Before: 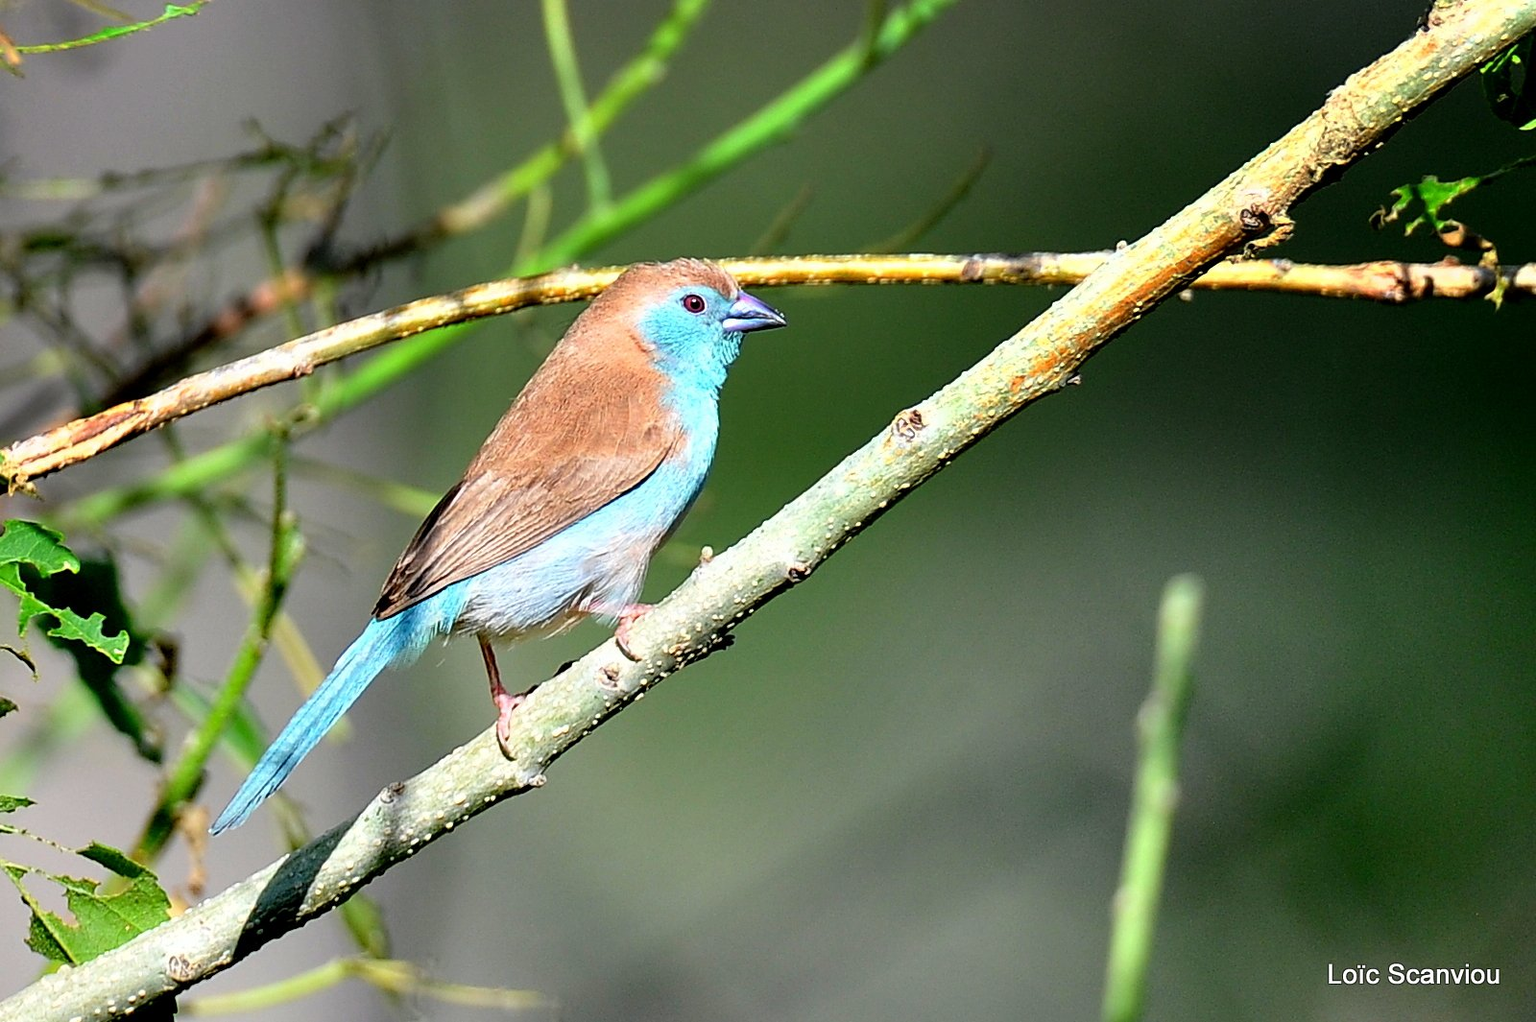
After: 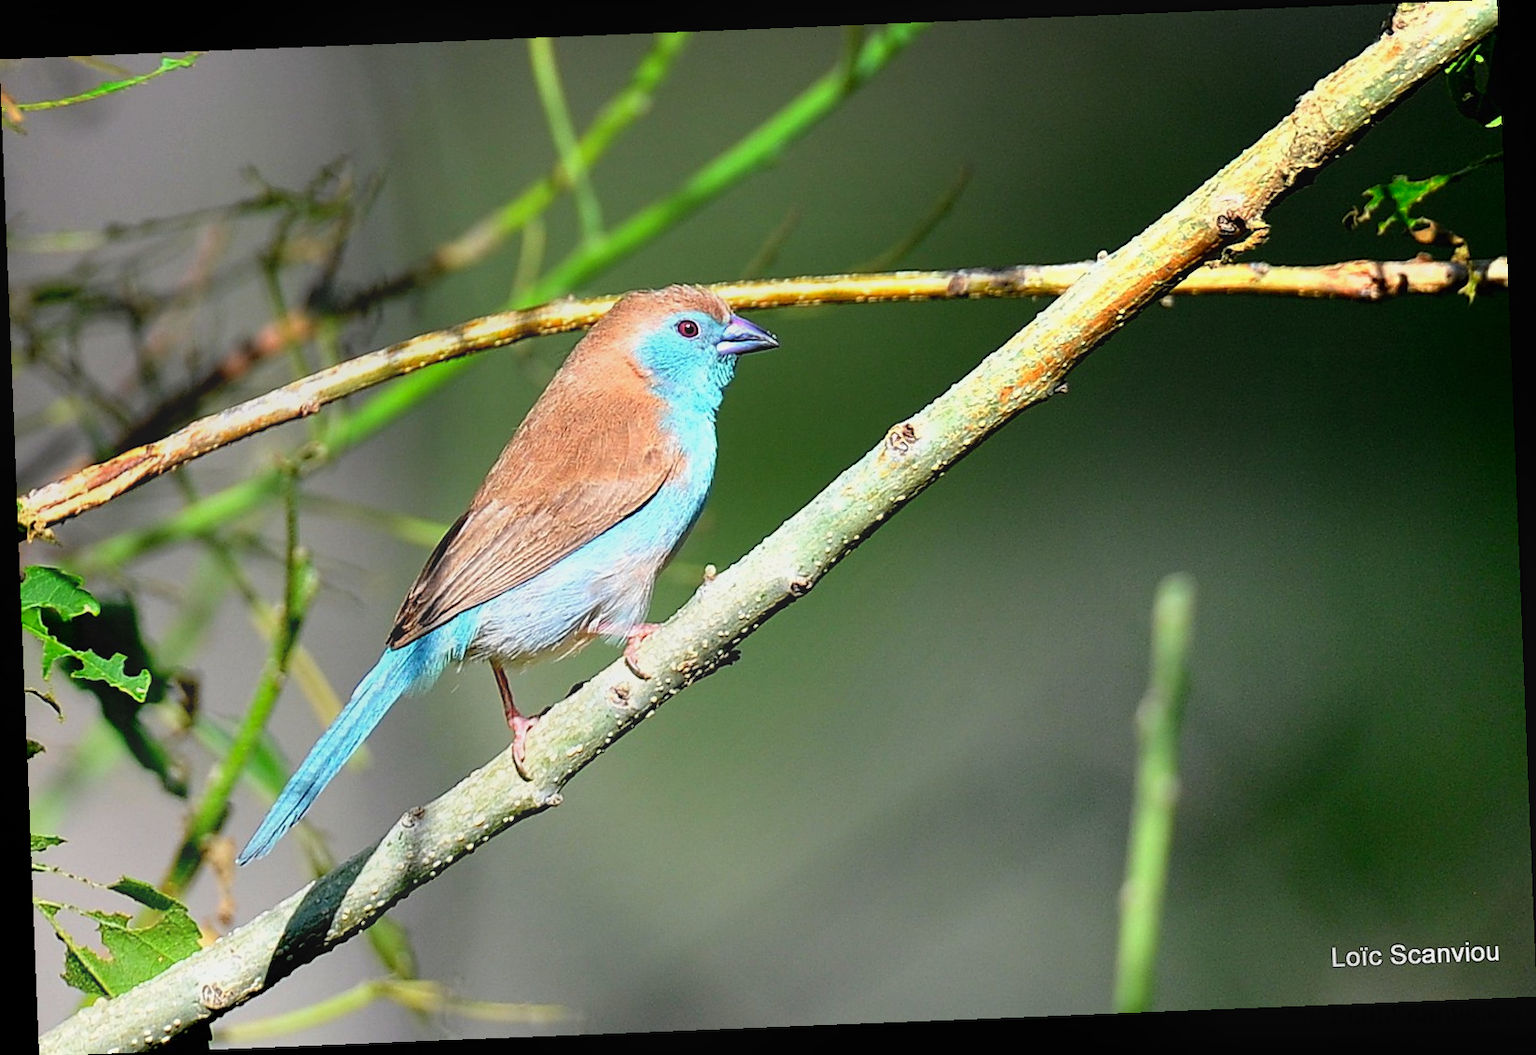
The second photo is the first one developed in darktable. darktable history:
rotate and perspective: rotation -2.29°, automatic cropping off
contrast equalizer: y [[0.439, 0.44, 0.442, 0.457, 0.493, 0.498], [0.5 ×6], [0.5 ×6], [0 ×6], [0 ×6]]
